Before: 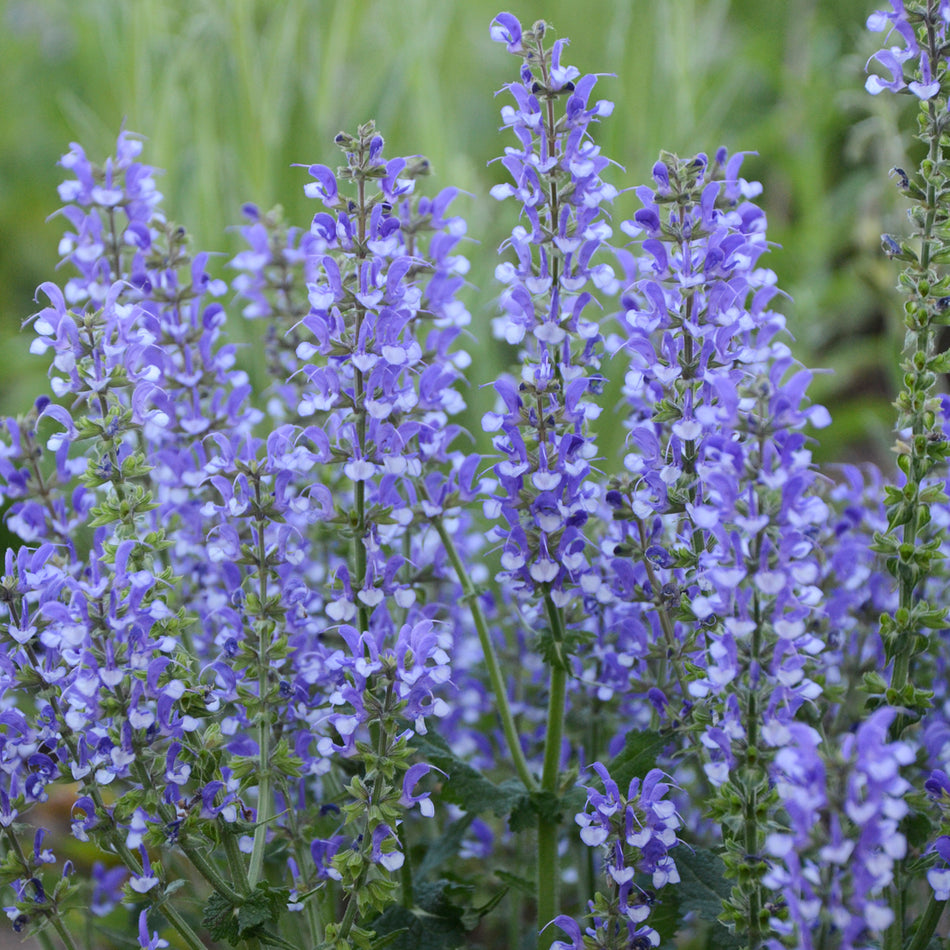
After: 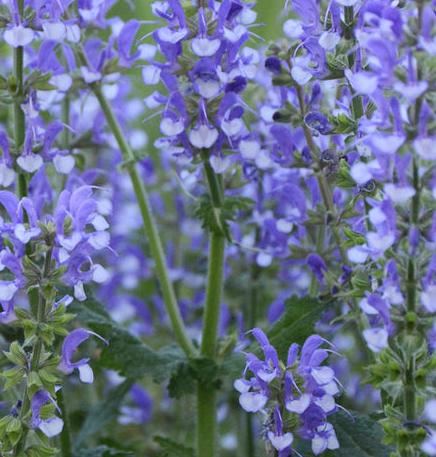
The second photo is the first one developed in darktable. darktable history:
crop: left 35.96%, top 45.713%, right 18.144%, bottom 6.112%
contrast brightness saturation: contrast 0.048, brightness 0.057, saturation 0.007
